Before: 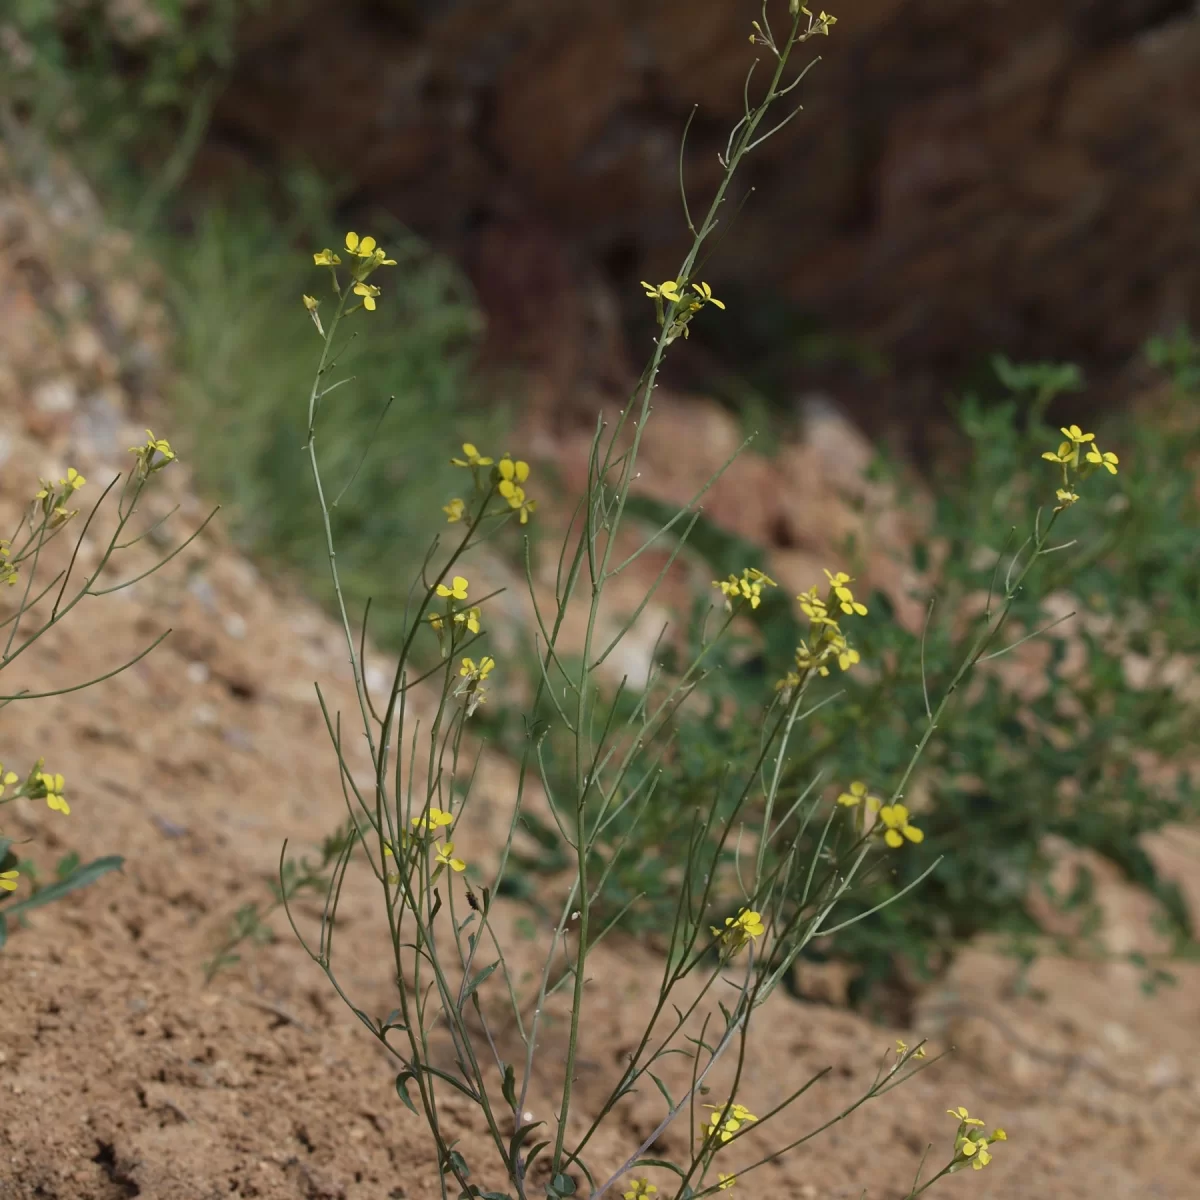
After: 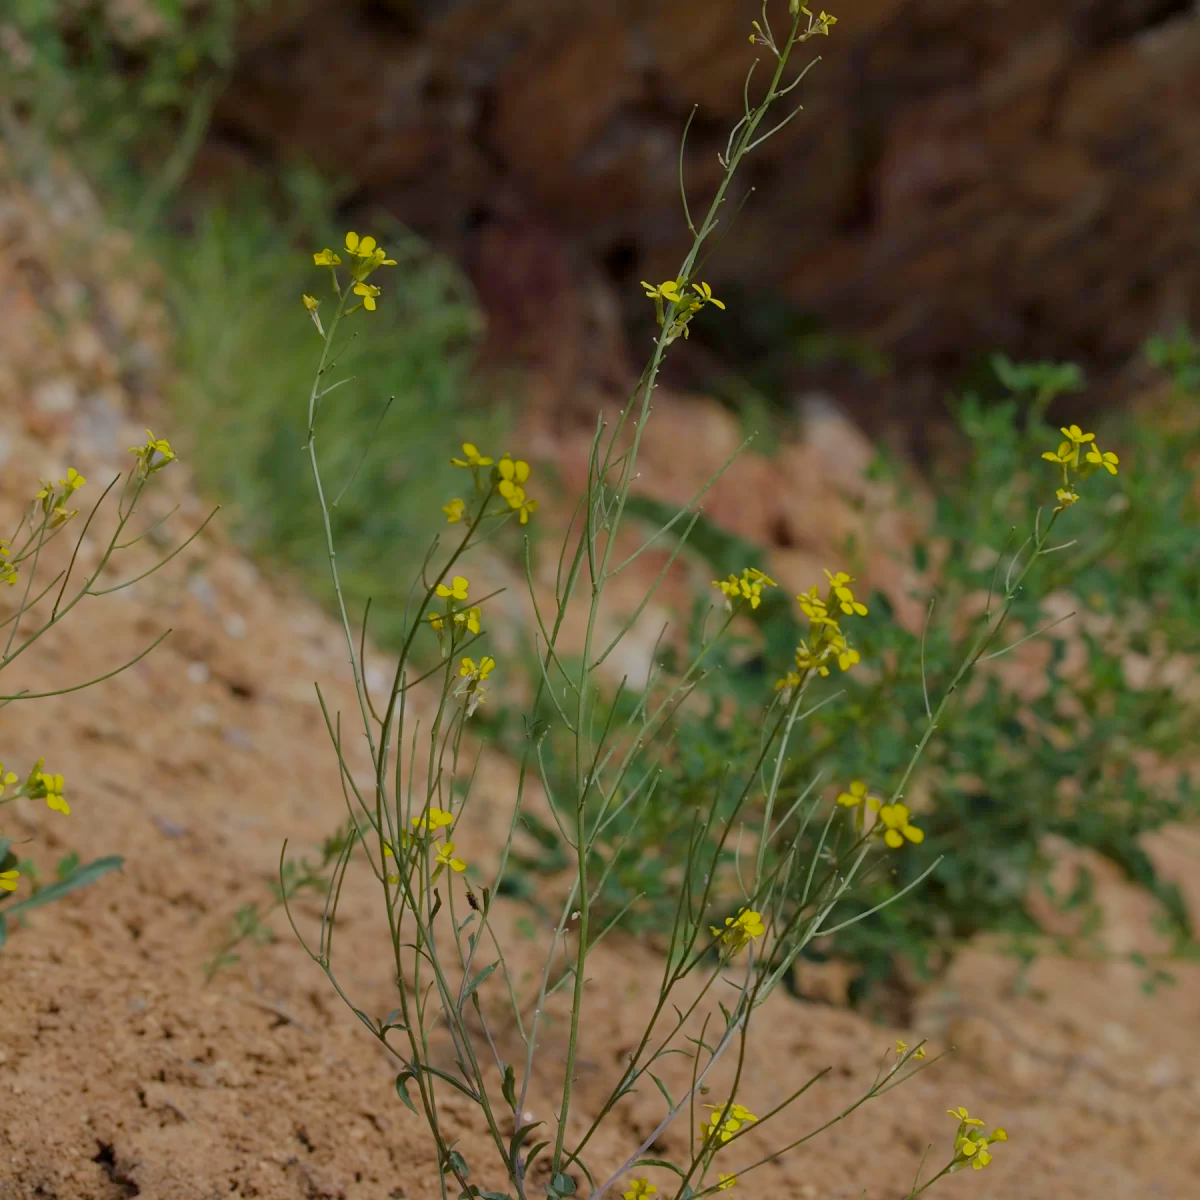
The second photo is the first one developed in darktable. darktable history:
filmic rgb: middle gray luminance 4.38%, black relative exposure -13.13 EV, white relative exposure 5.01 EV, target black luminance 0%, hardness 5.17, latitude 59.63%, contrast 0.755, highlights saturation mix 4.91%, shadows ↔ highlights balance 26.09%
color balance rgb: global offset › luminance -0.288%, global offset › hue 261.28°, perceptual saturation grading › global saturation 30.614%, global vibrance 20%
